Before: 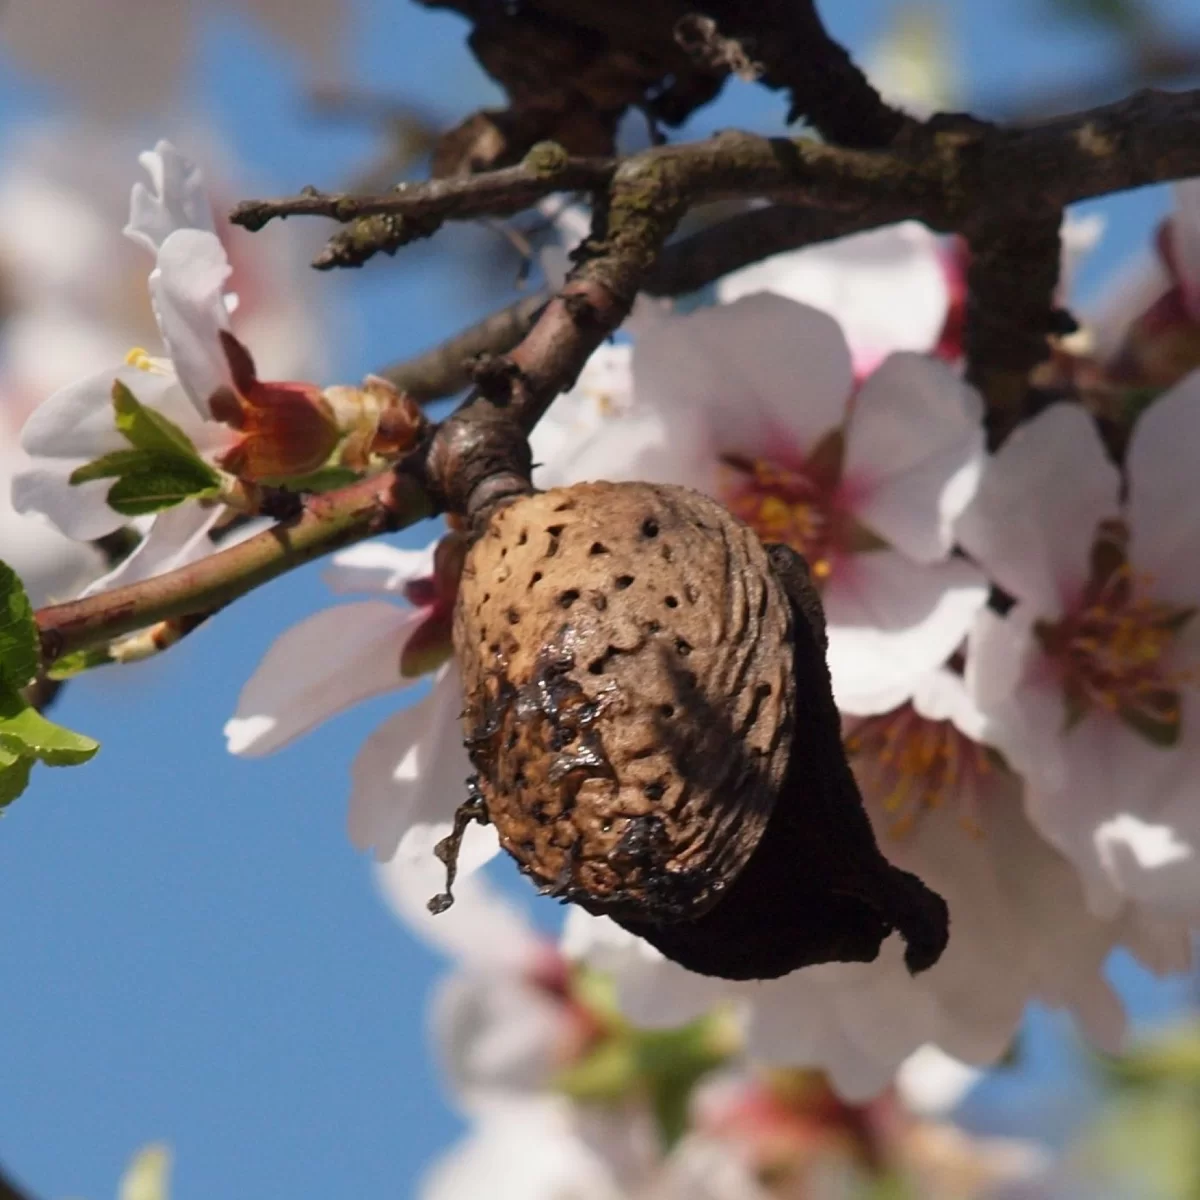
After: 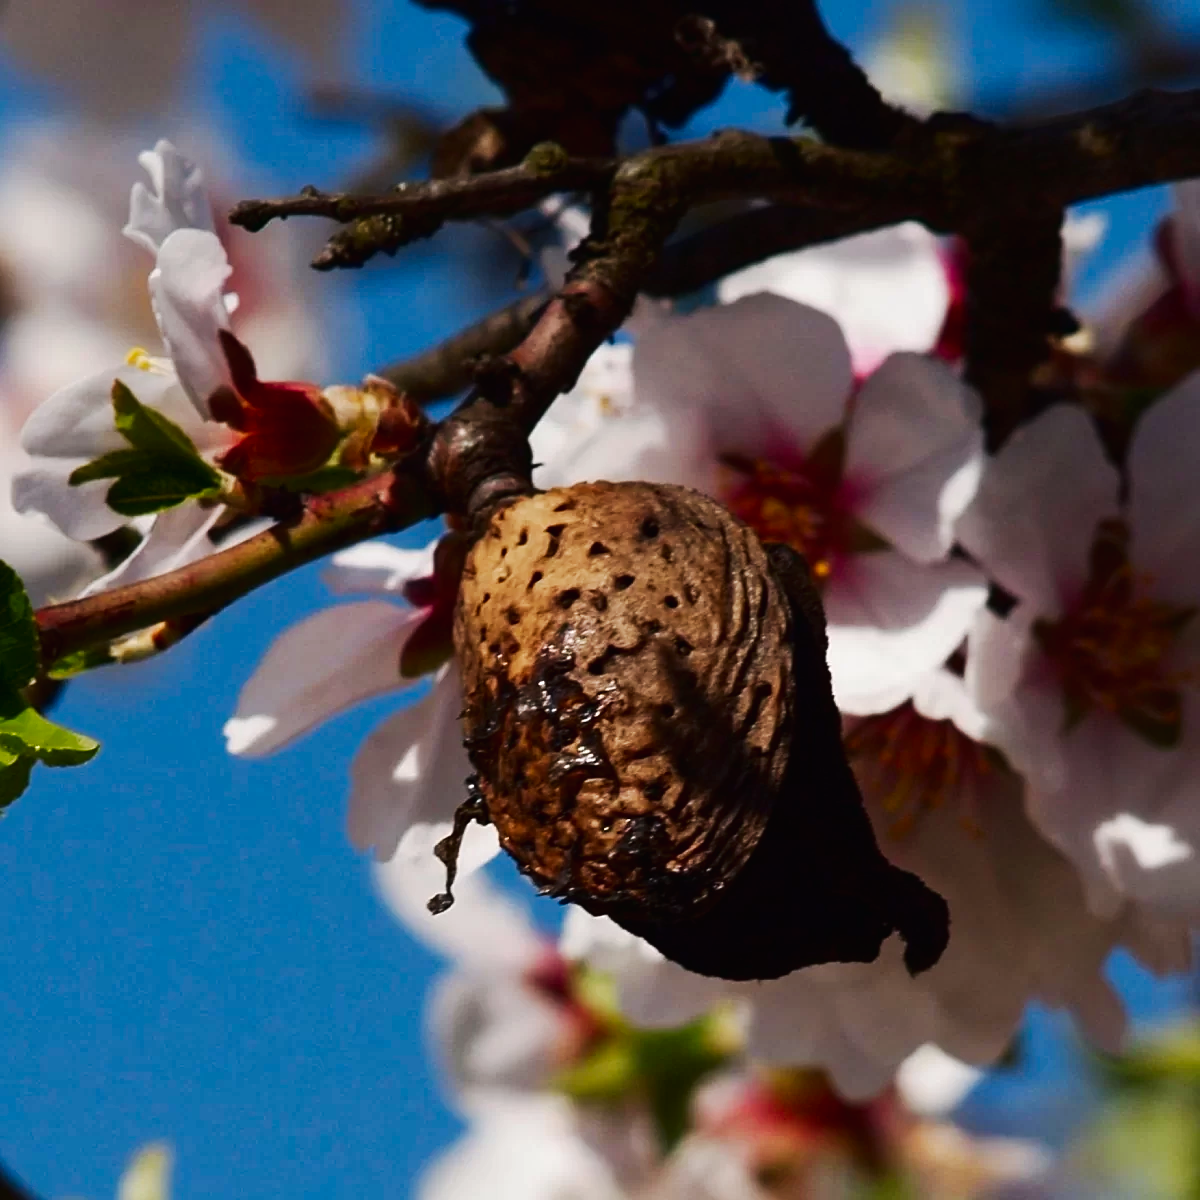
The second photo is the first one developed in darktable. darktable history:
contrast brightness saturation: contrast 0.102, brightness -0.267, saturation 0.147
sharpen: amount 0.204
tone curve: curves: ch0 [(0, 0.01) (0.037, 0.032) (0.131, 0.108) (0.275, 0.256) (0.483, 0.512) (0.61, 0.665) (0.696, 0.742) (0.792, 0.819) (0.911, 0.925) (0.997, 0.995)]; ch1 [(0, 0) (0.308, 0.29) (0.425, 0.411) (0.492, 0.488) (0.507, 0.503) (0.53, 0.532) (0.573, 0.586) (0.683, 0.702) (0.746, 0.77) (1, 1)]; ch2 [(0, 0) (0.246, 0.233) (0.36, 0.352) (0.415, 0.415) (0.485, 0.487) (0.502, 0.504) (0.525, 0.518) (0.539, 0.539) (0.587, 0.594) (0.636, 0.652) (0.711, 0.729) (0.845, 0.855) (0.998, 0.977)], preserve colors none
